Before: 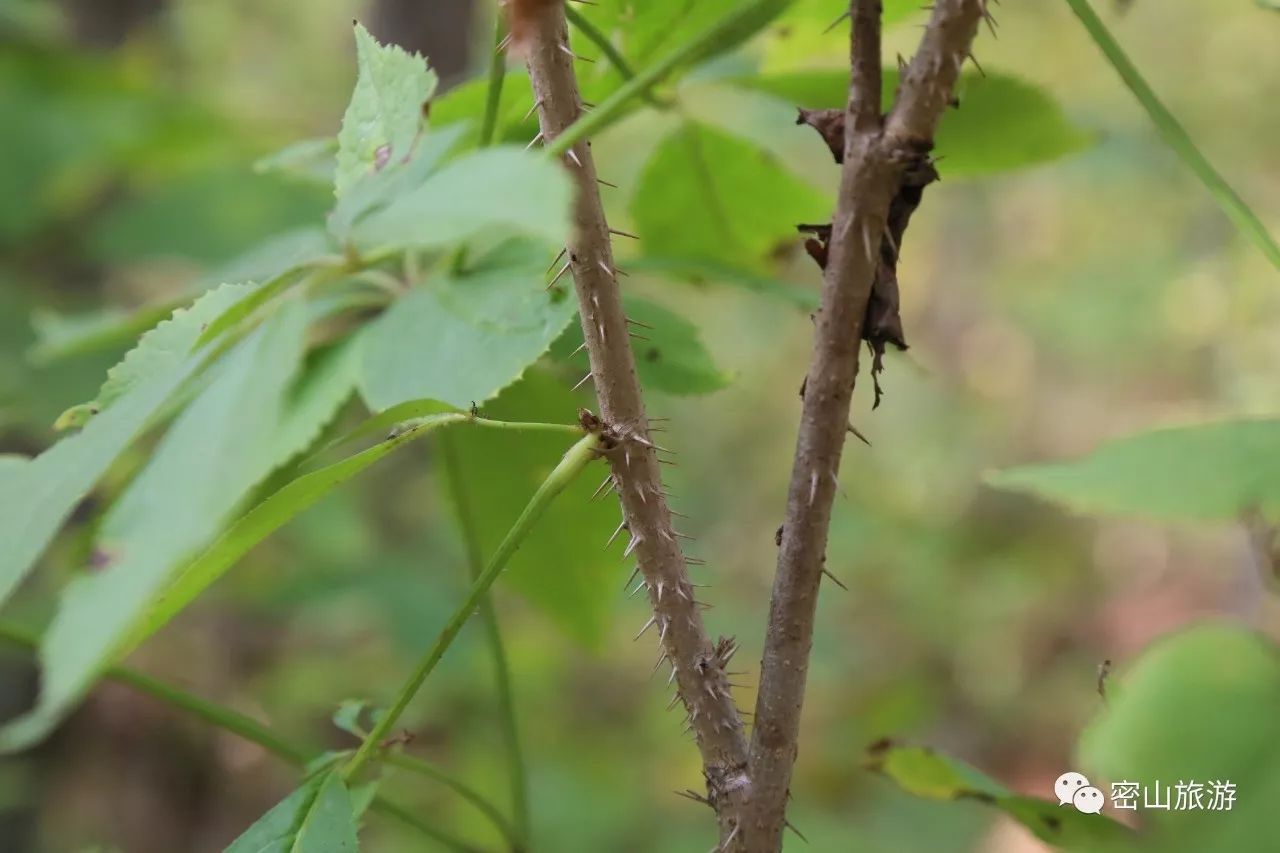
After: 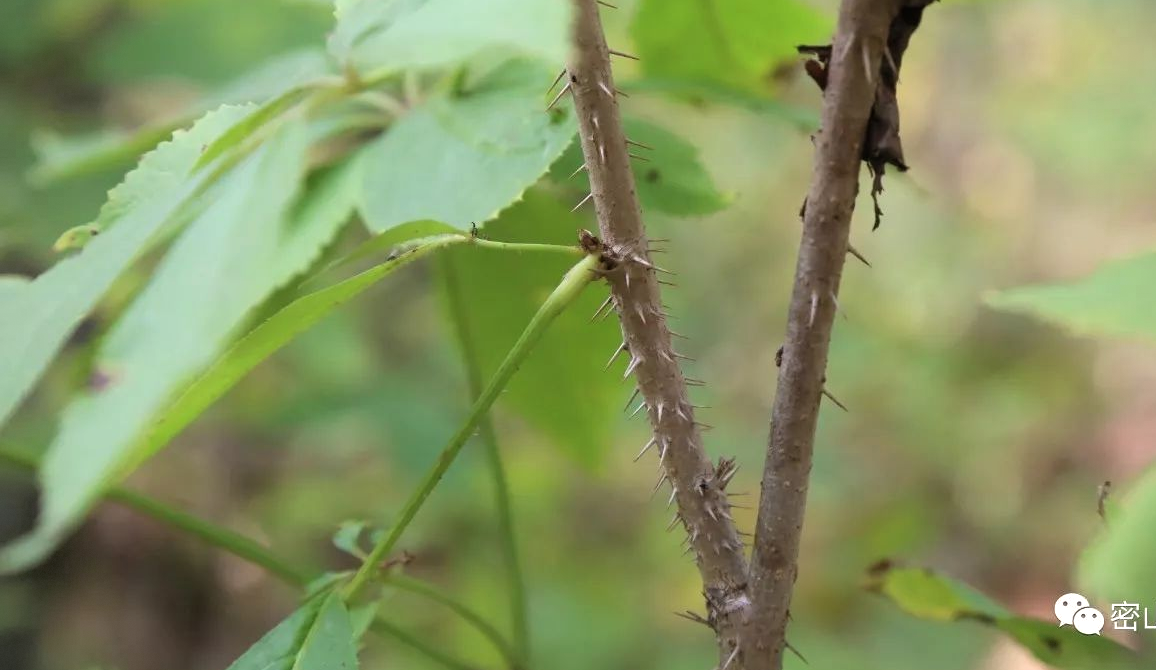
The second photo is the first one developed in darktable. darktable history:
color zones: curves: ch1 [(0, 0.469) (0.01, 0.469) (0.12, 0.446) (0.248, 0.469) (0.5, 0.5) (0.748, 0.5) (0.99, 0.469) (1, 0.469)]
tone equalizer: -8 EV -0.44 EV, -7 EV -0.424 EV, -6 EV -0.308 EV, -5 EV -0.255 EV, -3 EV 0.245 EV, -2 EV 0.314 EV, -1 EV 0.381 EV, +0 EV 0.405 EV, mask exposure compensation -0.51 EV
crop: top 21.085%, right 9.436%, bottom 0.29%
shadows and highlights: radius 93.67, shadows -13.61, white point adjustment 0.238, highlights 32.38, compress 48.4%, soften with gaussian
vignetting: fall-off start 91.26%, brightness -0.198, dithering 8-bit output
